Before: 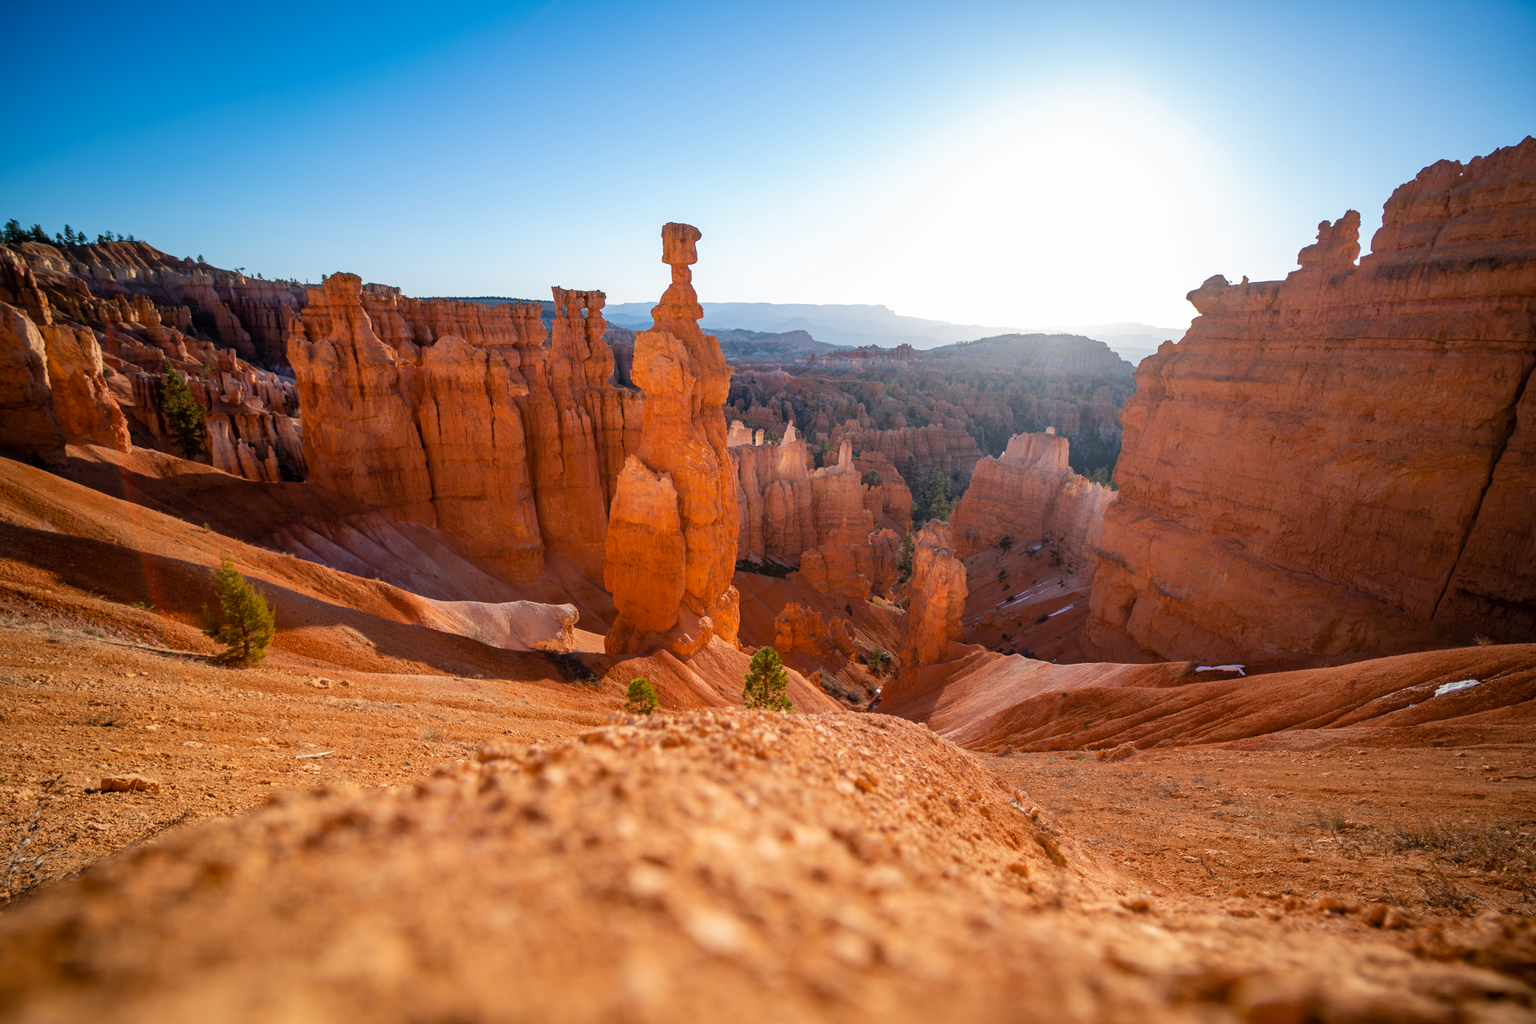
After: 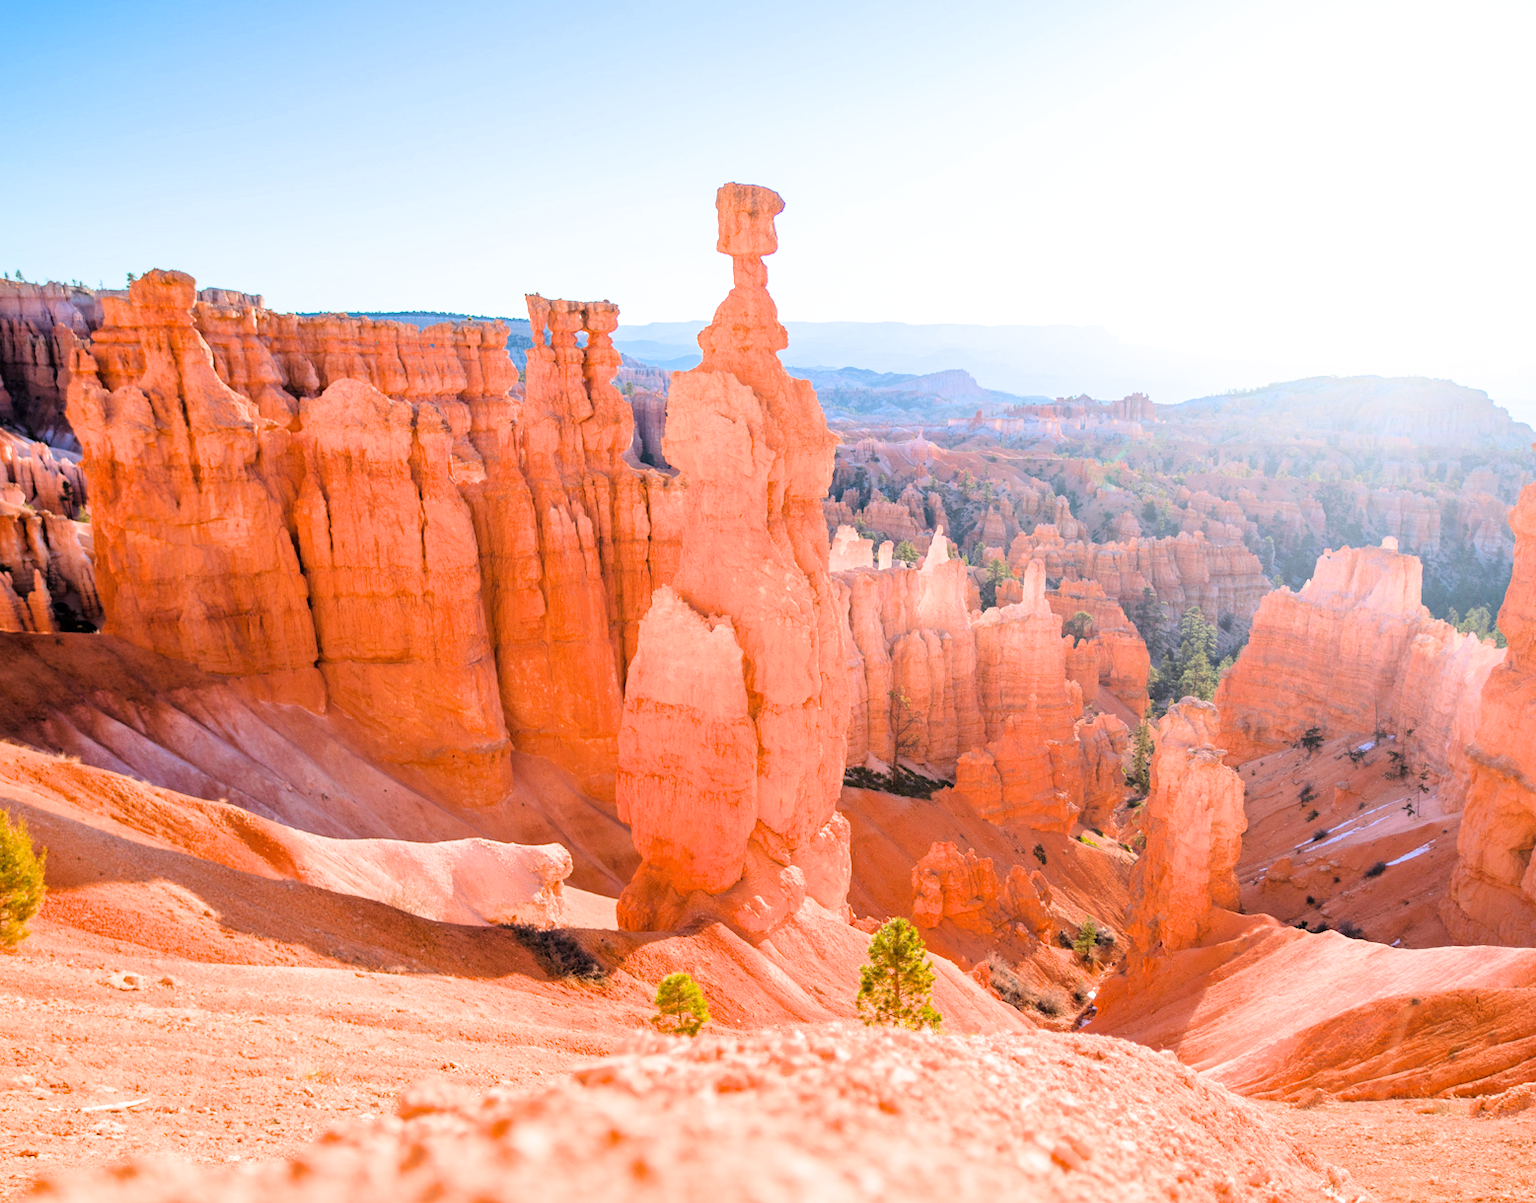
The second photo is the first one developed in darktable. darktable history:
exposure: exposure 2.191 EV, compensate exposure bias true, compensate highlight preservation false
filmic rgb: black relative exposure -7.65 EV, white relative exposure 4.56 EV, hardness 3.61, contrast 1.058, color science v6 (2022)
crop: left 16.202%, top 11.466%, right 26.099%, bottom 20.704%
